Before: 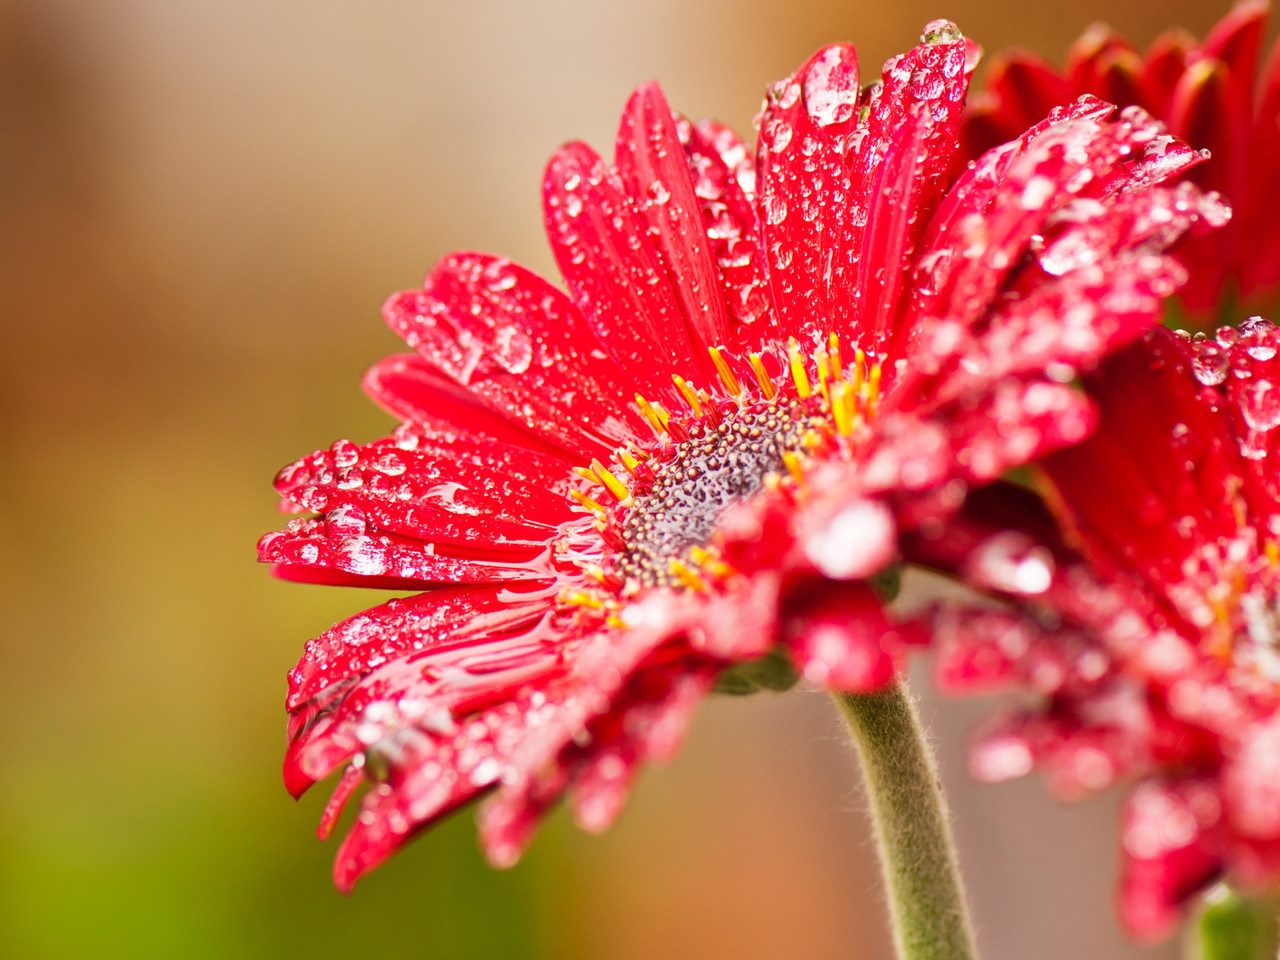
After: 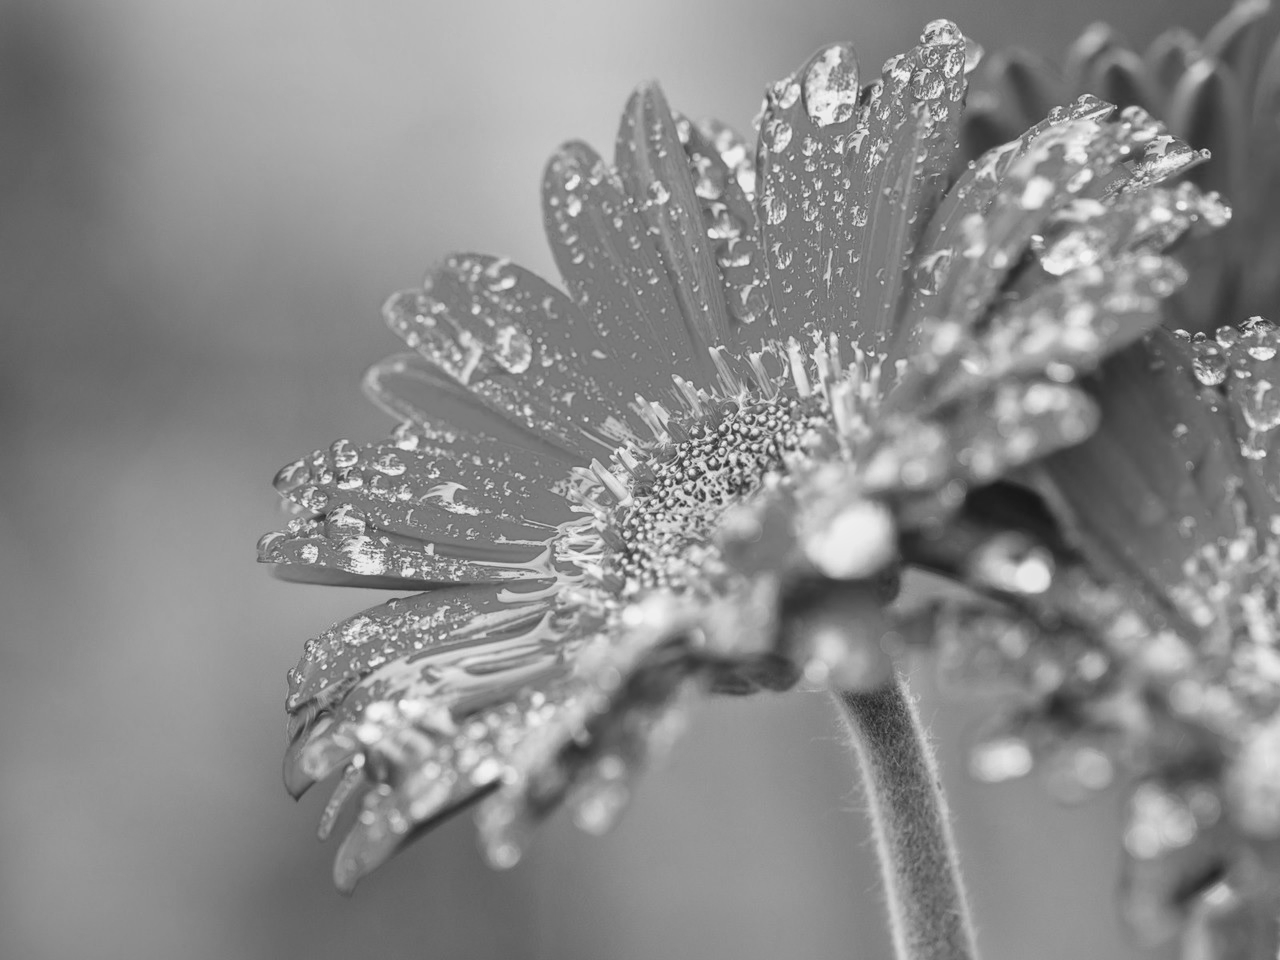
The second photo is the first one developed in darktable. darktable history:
lowpass: radius 0.1, contrast 0.85, saturation 1.1, unbound 0
exposure: exposure 0.15 EV, compensate highlight preservation false
monochrome: on, module defaults
local contrast: on, module defaults
